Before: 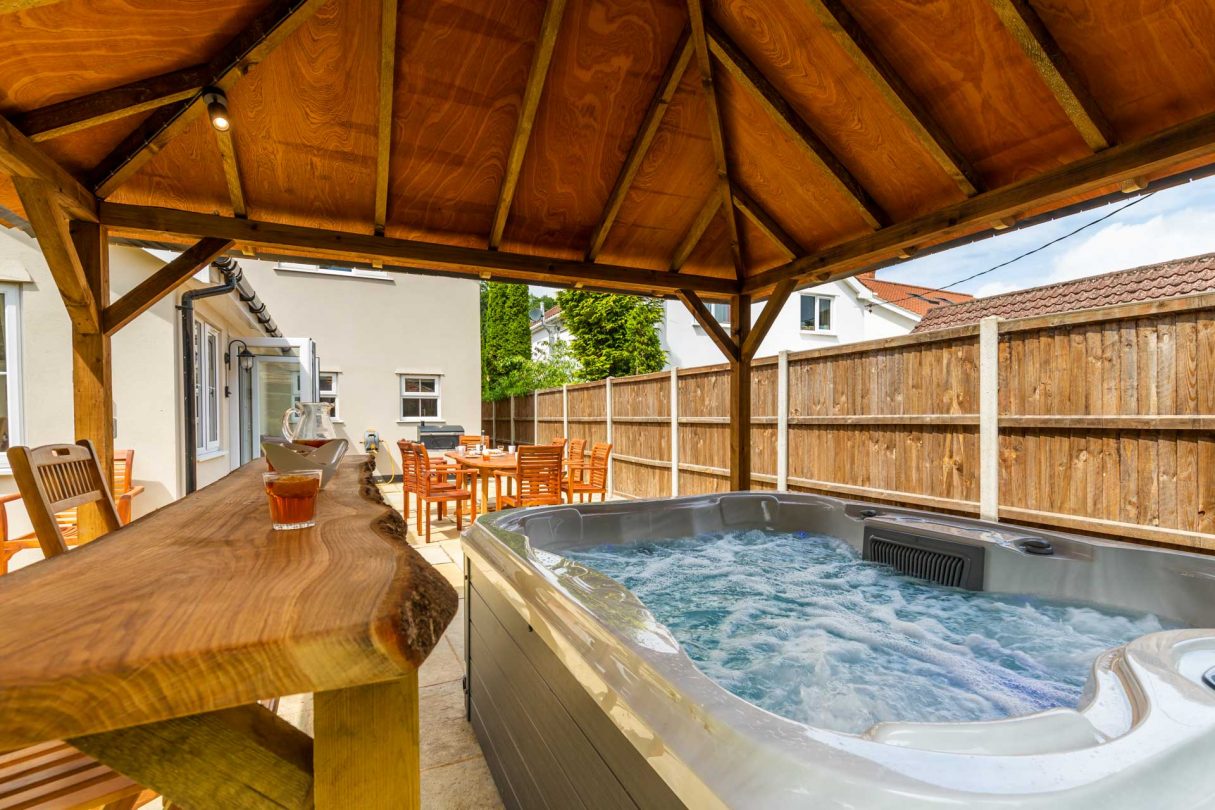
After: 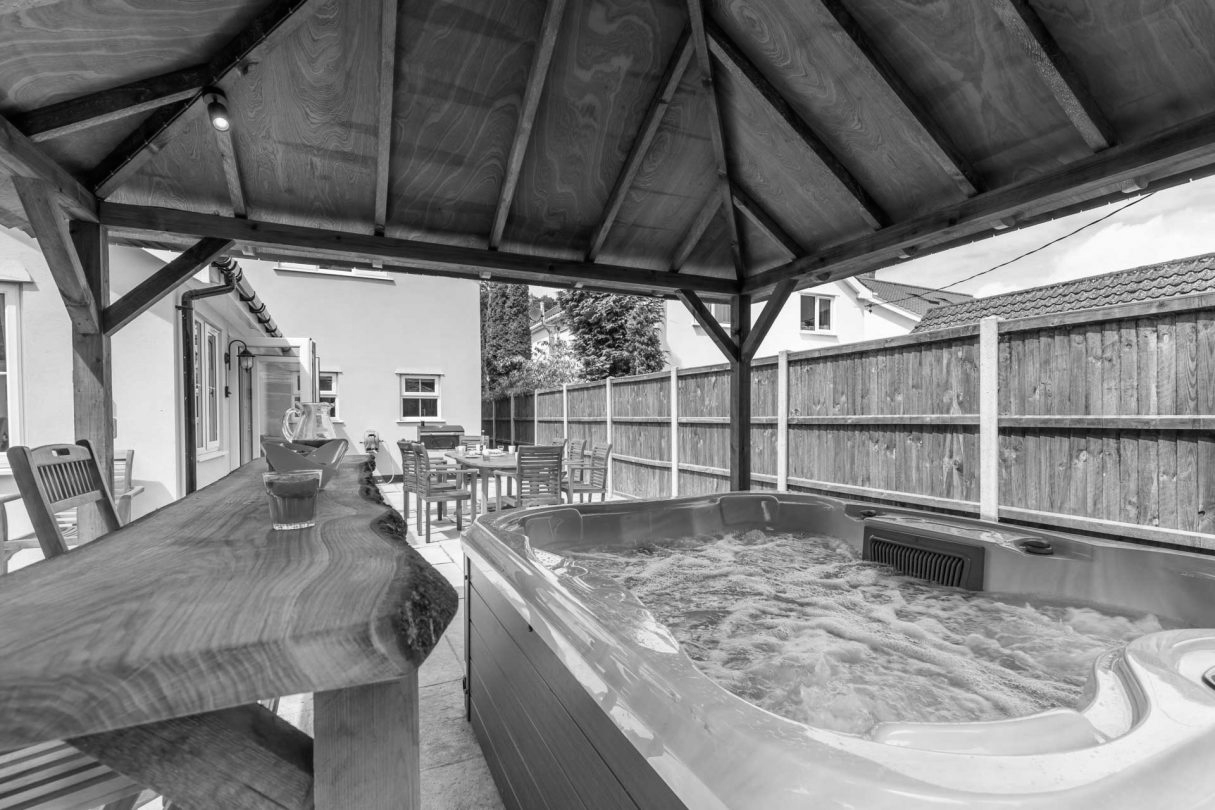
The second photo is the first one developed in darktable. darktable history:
tone curve: color space Lab, linked channels, preserve colors none
monochrome: on, module defaults
